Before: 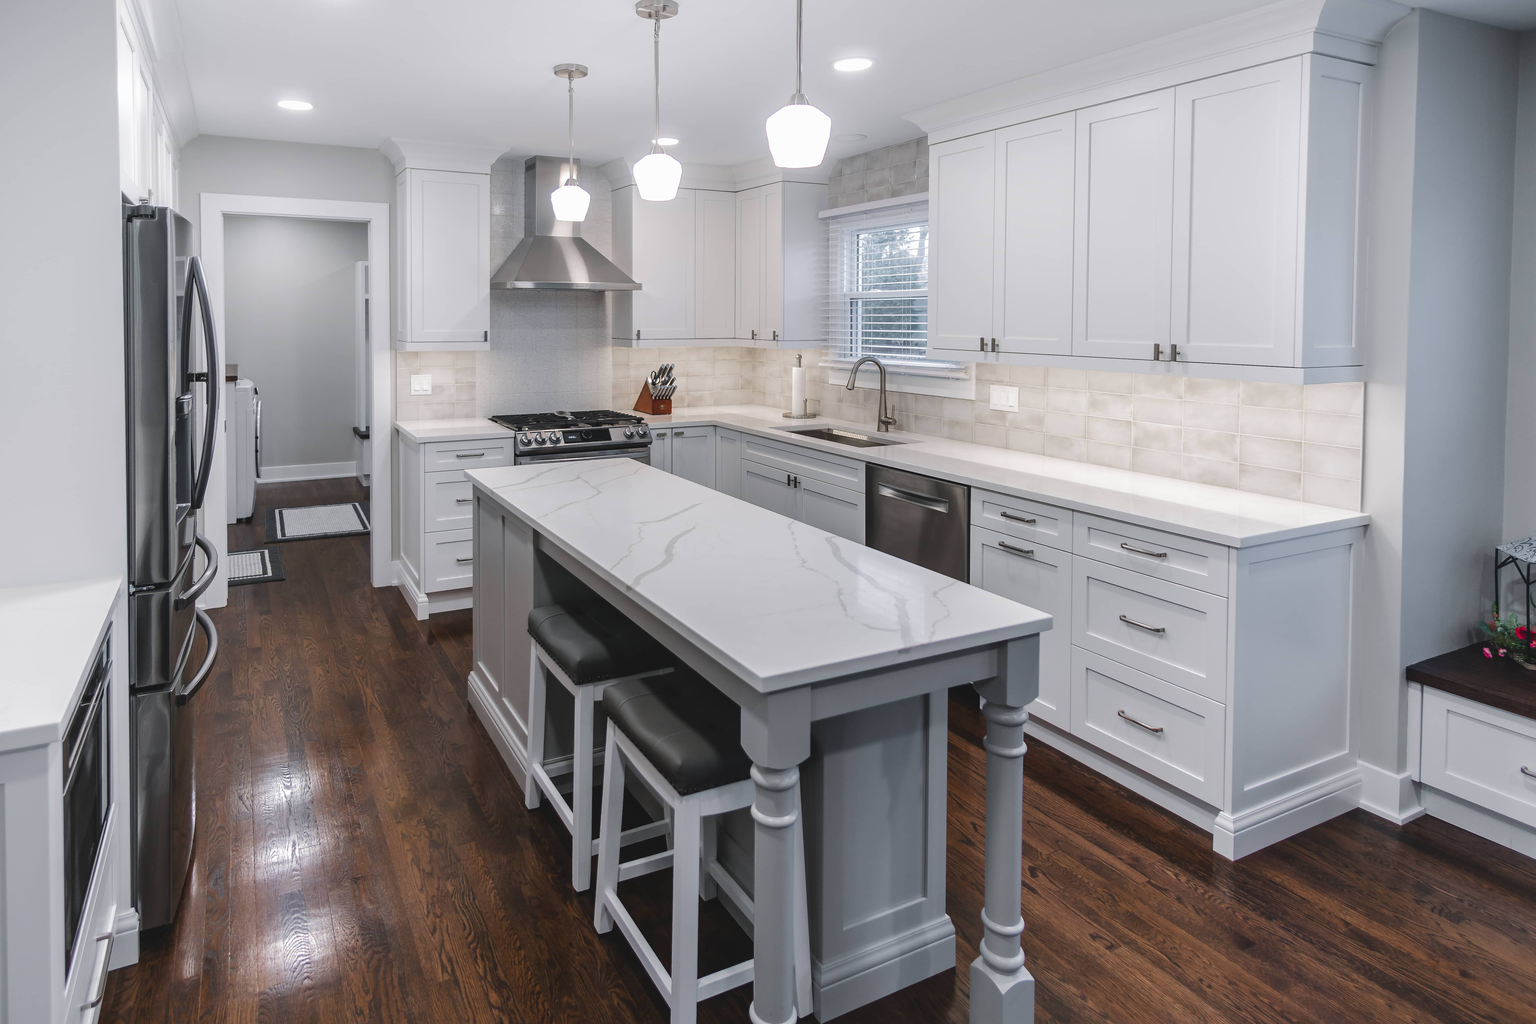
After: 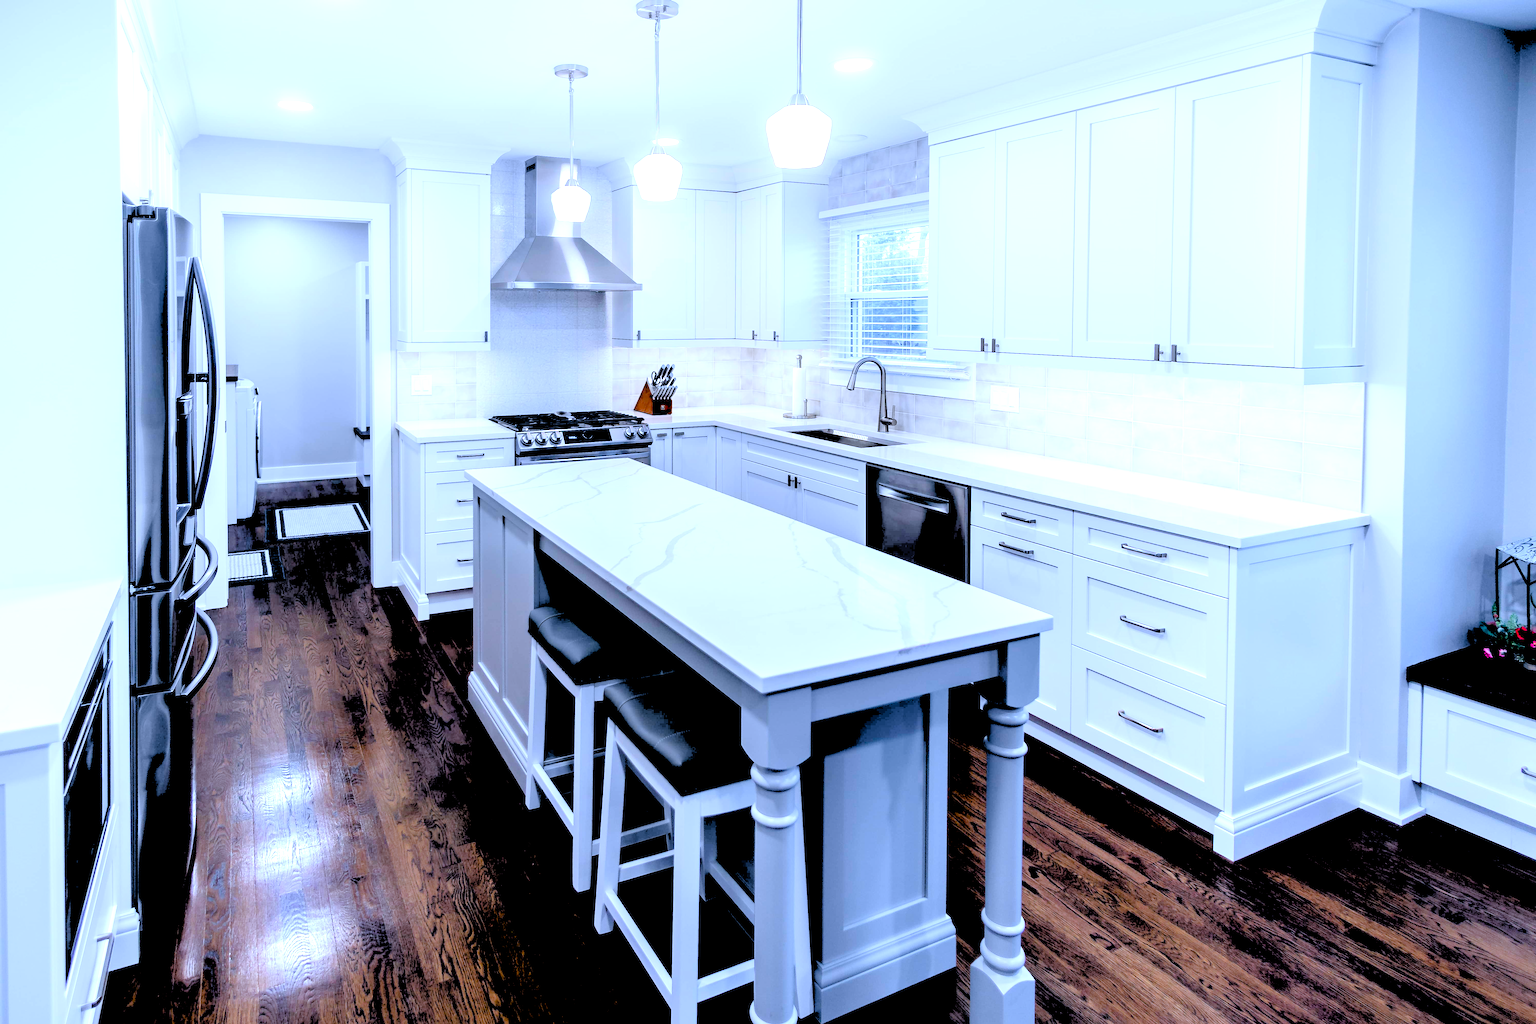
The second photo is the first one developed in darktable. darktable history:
white balance: red 0.871, blue 1.249
rgb levels: levels [[0.027, 0.429, 0.996], [0, 0.5, 1], [0, 0.5, 1]]
exposure: black level correction 0.035, exposure 0.9 EV, compensate highlight preservation false
